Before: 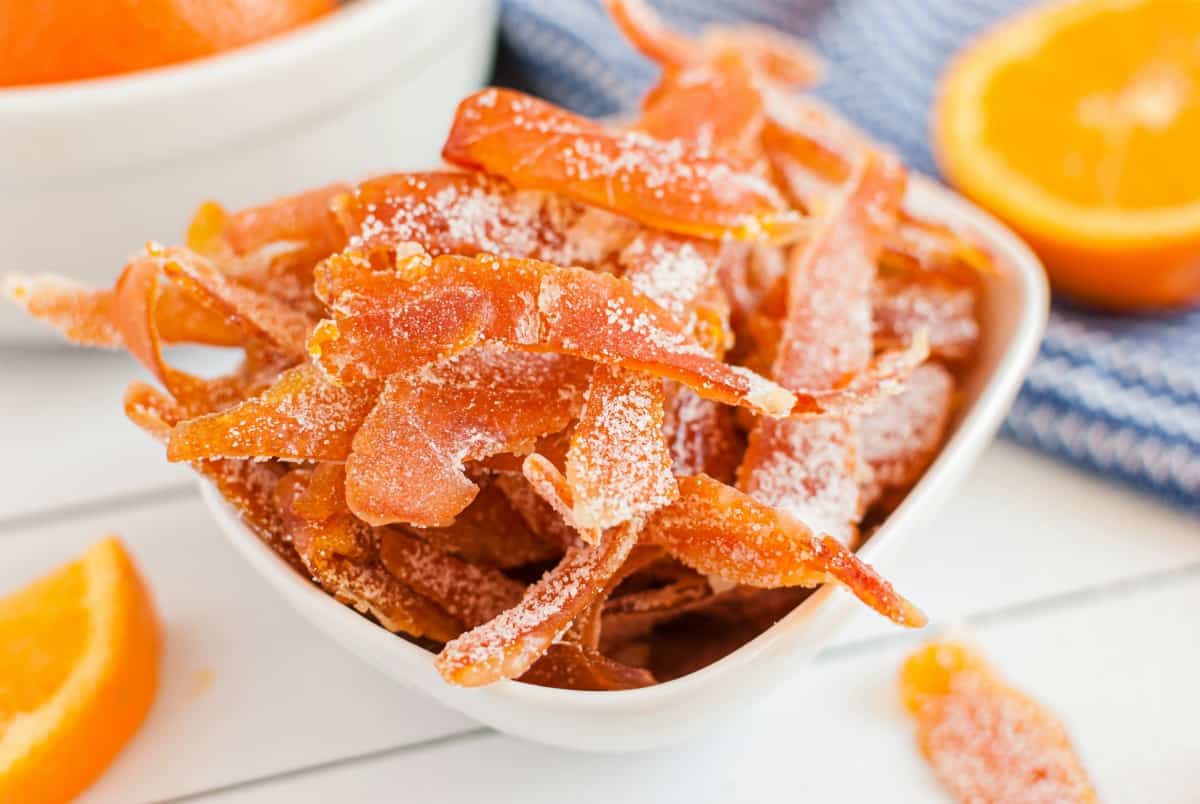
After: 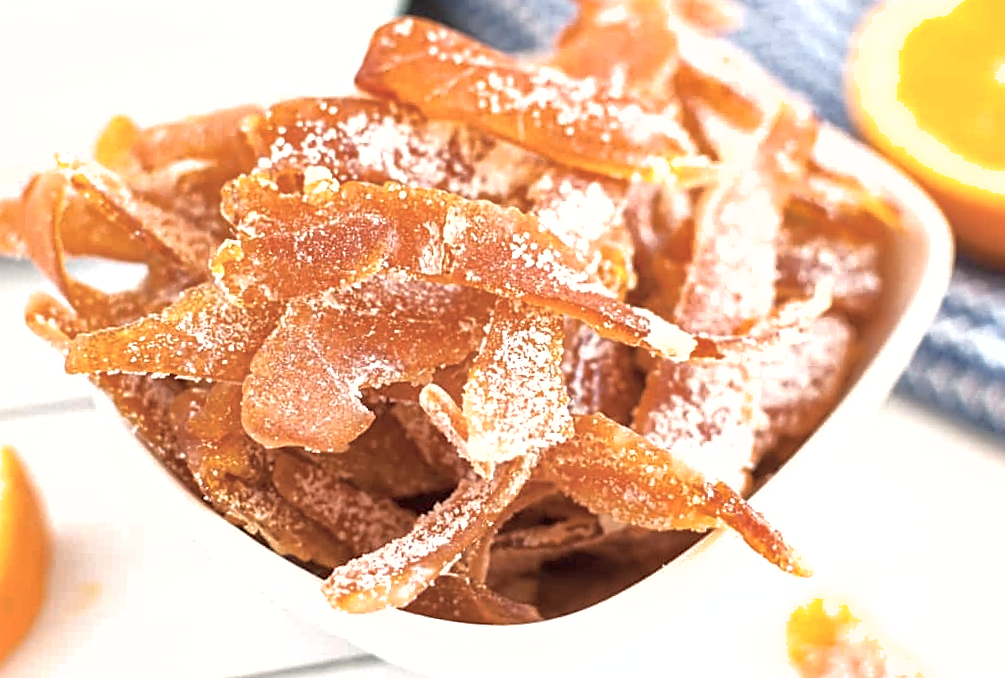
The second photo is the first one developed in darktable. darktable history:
crop and rotate: angle -2.95°, left 5.205%, top 5.193%, right 4.674%, bottom 4.1%
exposure: black level correction 0, exposure 0.5 EV, compensate exposure bias true, compensate highlight preservation false
sharpen: on, module defaults
contrast brightness saturation: contrast 0.101, saturation -0.367
levels: levels [0, 0.476, 0.951]
shadows and highlights: on, module defaults
tone equalizer: smoothing diameter 2.18%, edges refinement/feathering 23.37, mask exposure compensation -1.57 EV, filter diffusion 5
